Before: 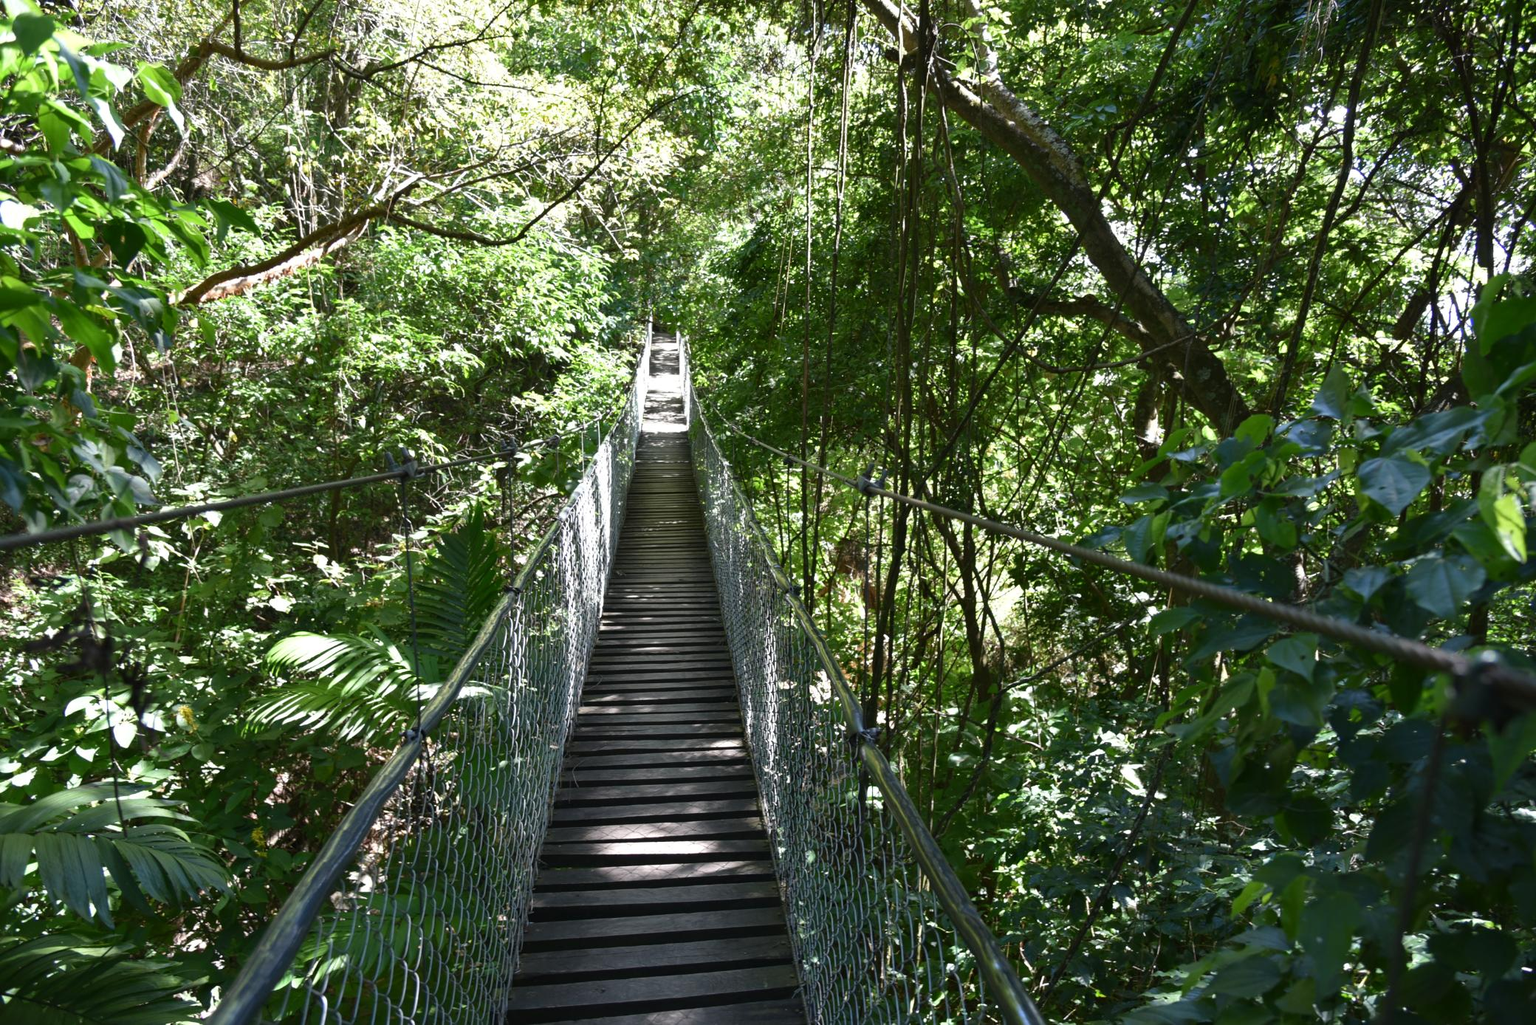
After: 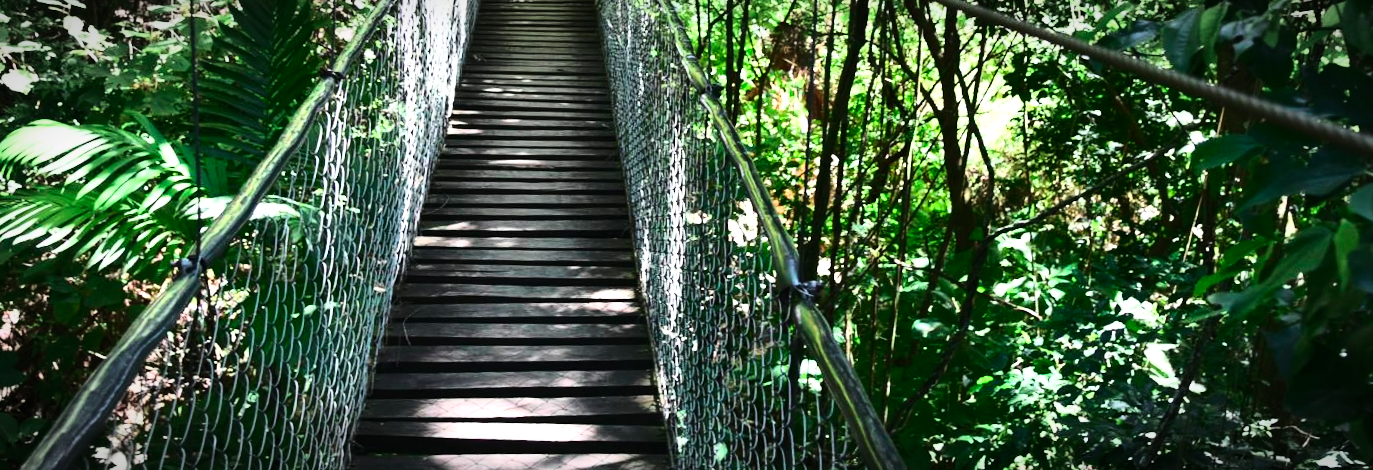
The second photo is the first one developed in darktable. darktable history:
rotate and perspective: rotation 2.27°, automatic cropping off
exposure: compensate highlight preservation false
tone equalizer: -8 EV -0.75 EV, -7 EV -0.7 EV, -6 EV -0.6 EV, -5 EV -0.4 EV, -3 EV 0.4 EV, -2 EV 0.6 EV, -1 EV 0.7 EV, +0 EV 0.75 EV, edges refinement/feathering 500, mask exposure compensation -1.57 EV, preserve details no
base curve: curves: ch0 [(0, 0) (0.028, 0.03) (0.121, 0.232) (0.46, 0.748) (0.859, 0.968) (1, 1)]
crop: left 18.091%, top 51.13%, right 17.525%, bottom 16.85%
color contrast: green-magenta contrast 1.73, blue-yellow contrast 1.15
vignetting: automatic ratio true
